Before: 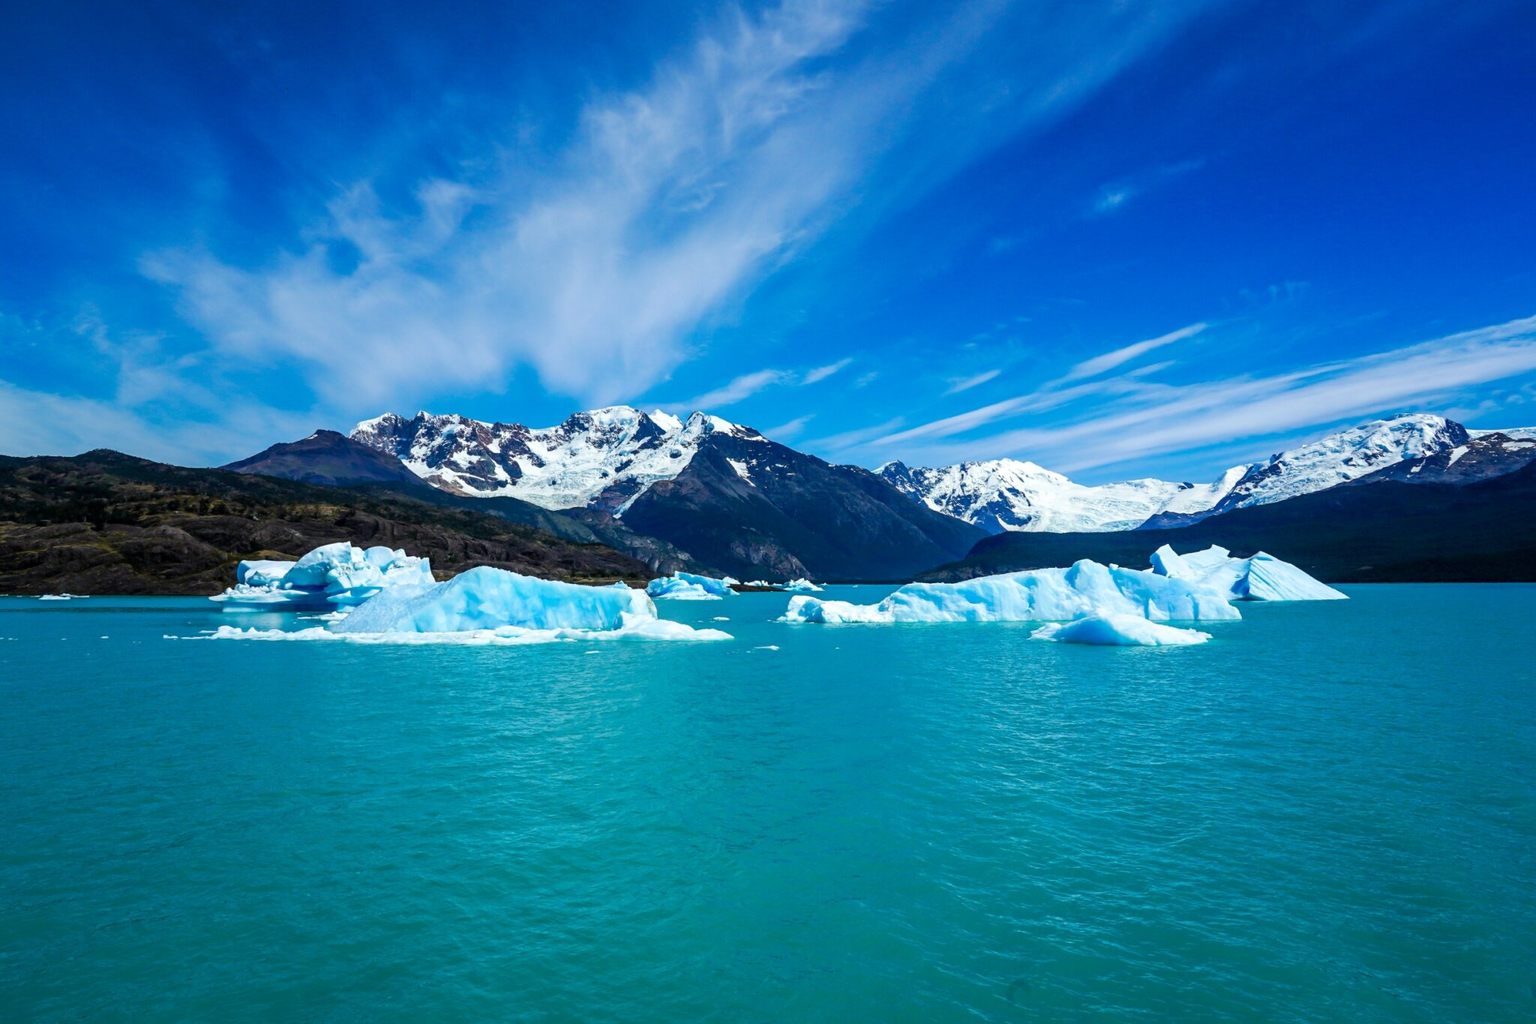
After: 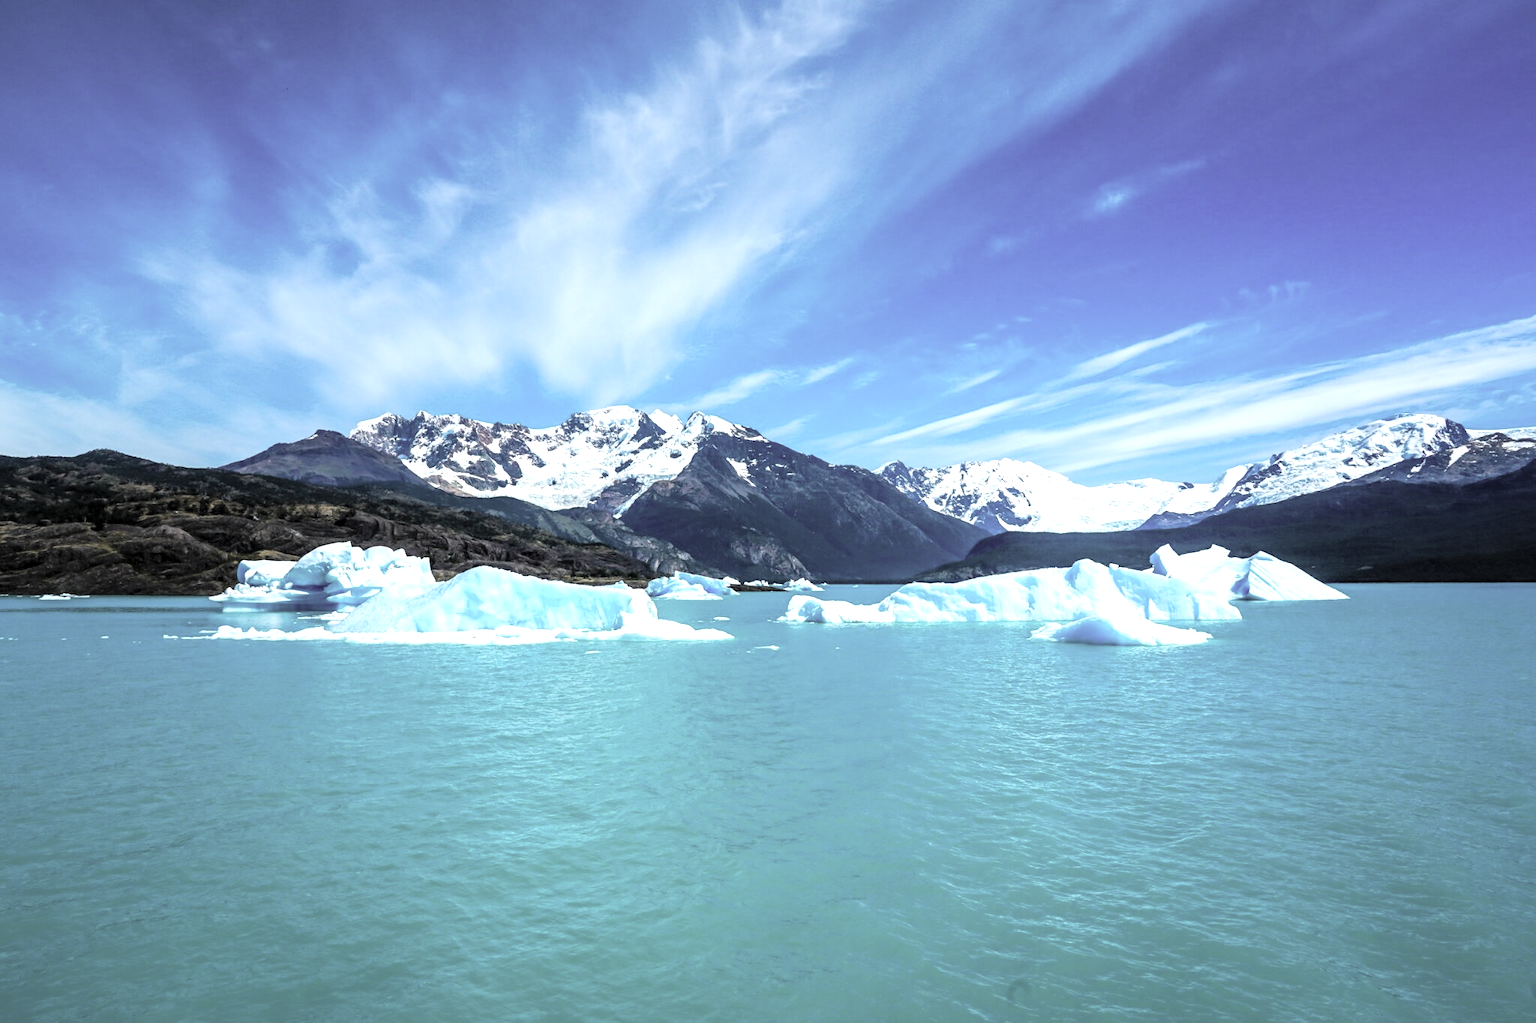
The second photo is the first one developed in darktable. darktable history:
local contrast: highlights 103%, shadows 97%, detail 119%, midtone range 0.2
color correction: highlights b* -0.006, saturation 1.14
tone equalizer: -8 EV -0.735 EV, -7 EV -0.665 EV, -6 EV -0.619 EV, -5 EV -0.401 EV, -3 EV 0.368 EV, -2 EV 0.6 EV, -1 EV 0.679 EV, +0 EV 0.724 EV, mask exposure compensation -0.515 EV
contrast brightness saturation: brightness 0.189, saturation -0.495
